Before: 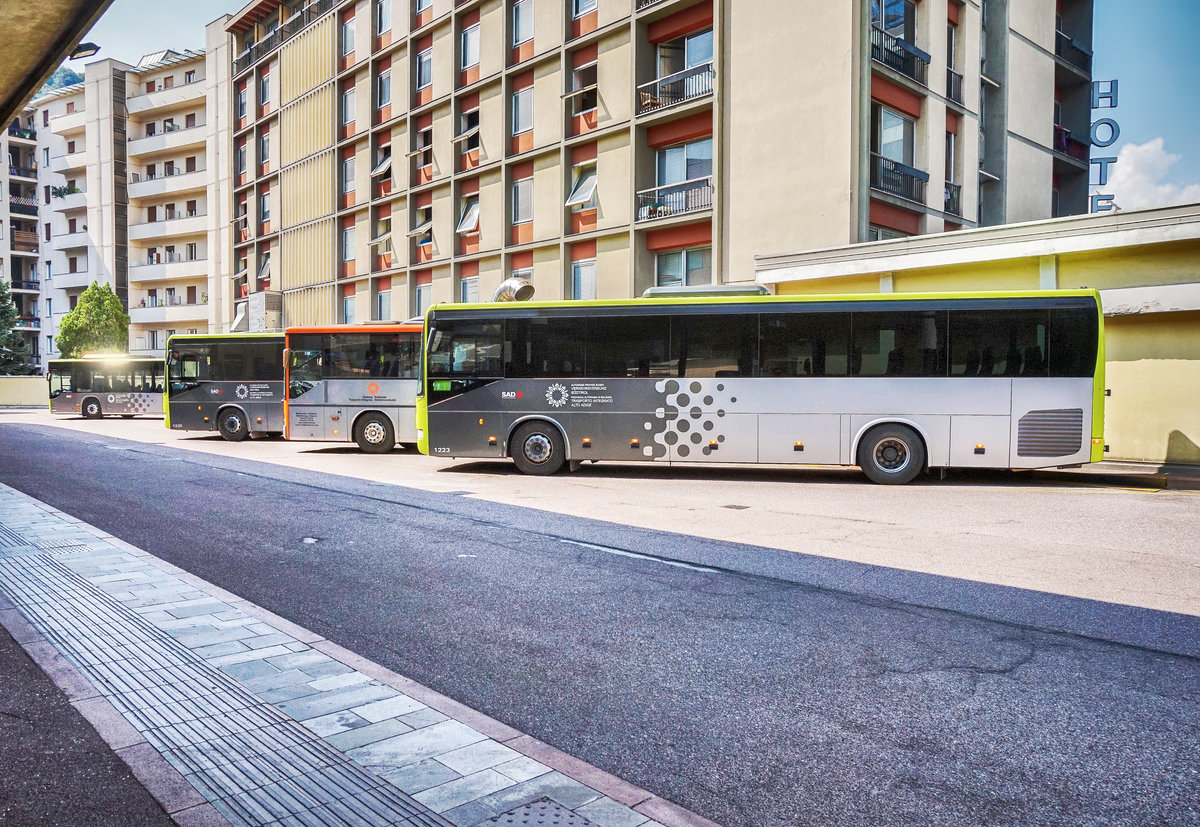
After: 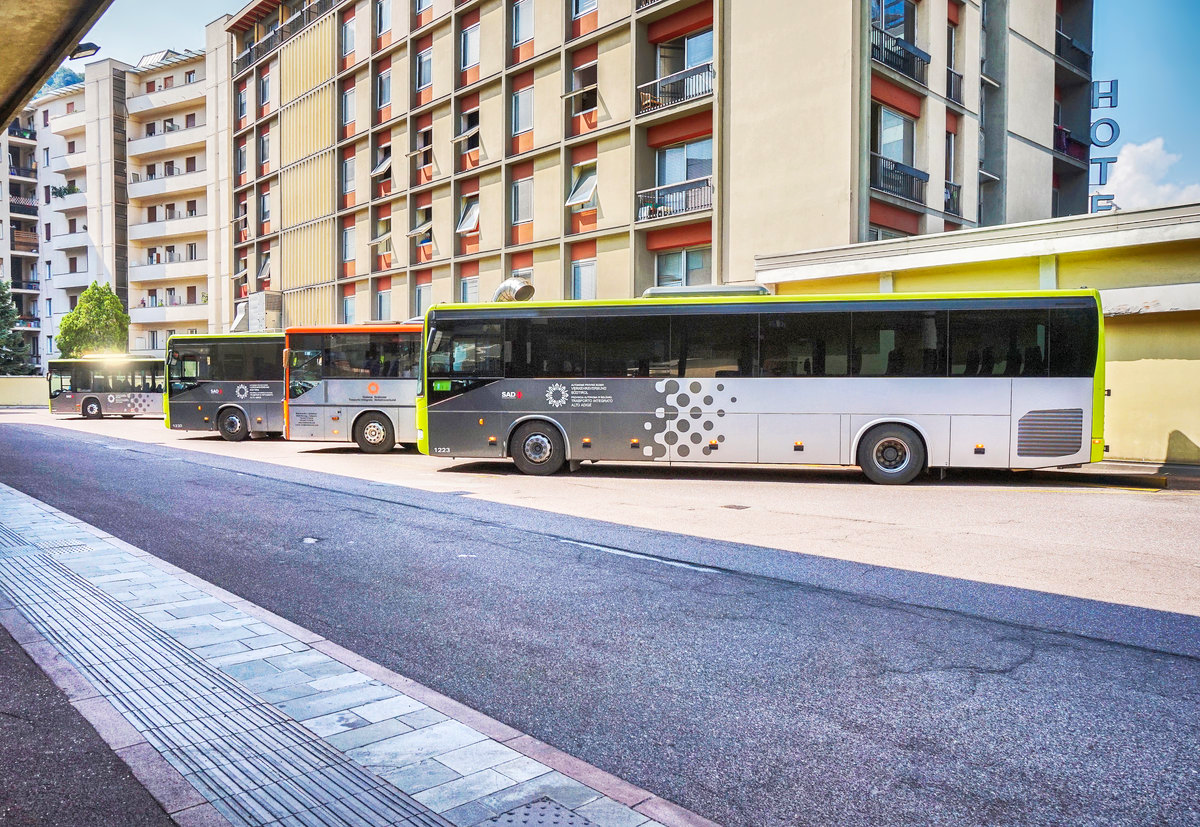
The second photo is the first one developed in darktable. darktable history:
contrast brightness saturation: contrast 0.074, brightness 0.074, saturation 0.176
